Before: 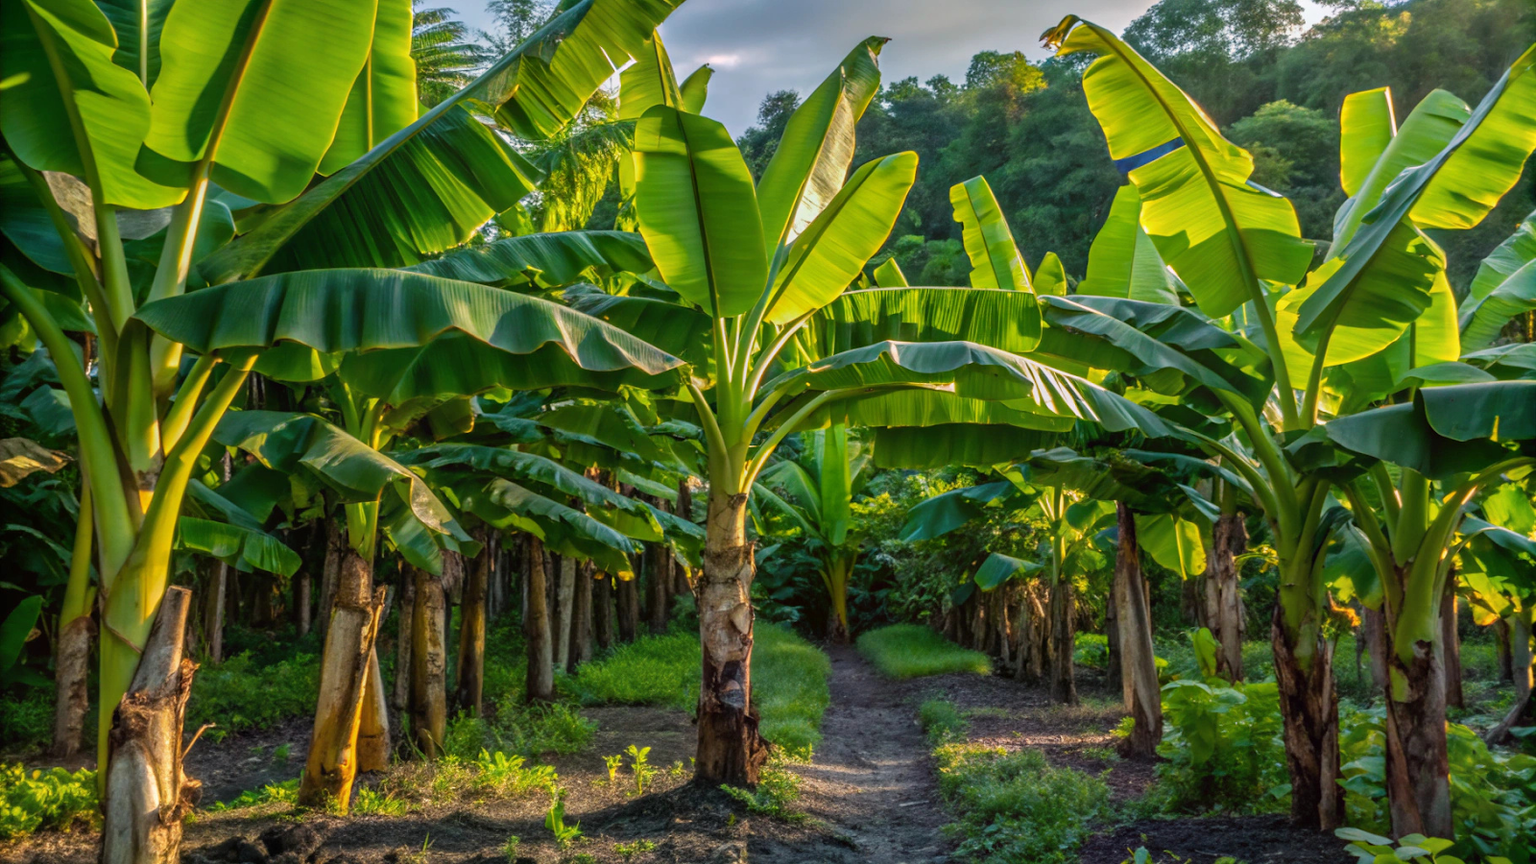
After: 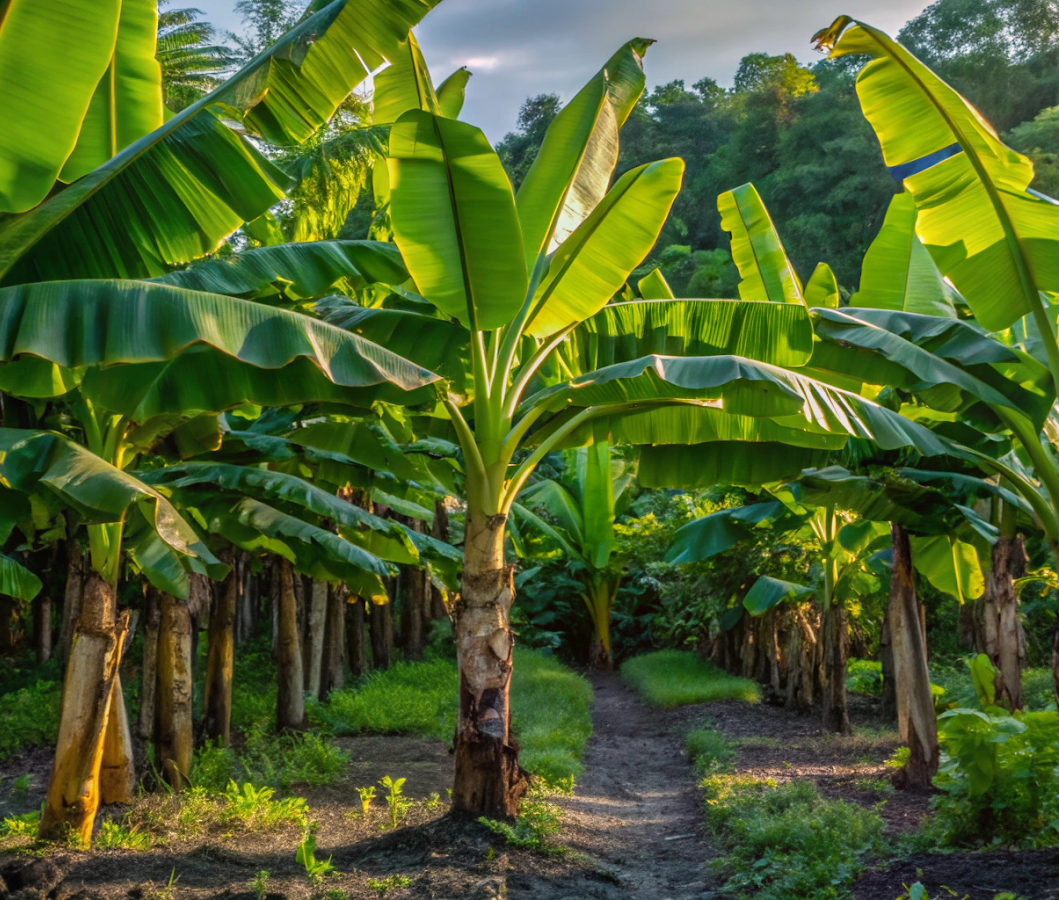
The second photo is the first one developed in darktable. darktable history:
crop: left 17.044%, right 16.755%
